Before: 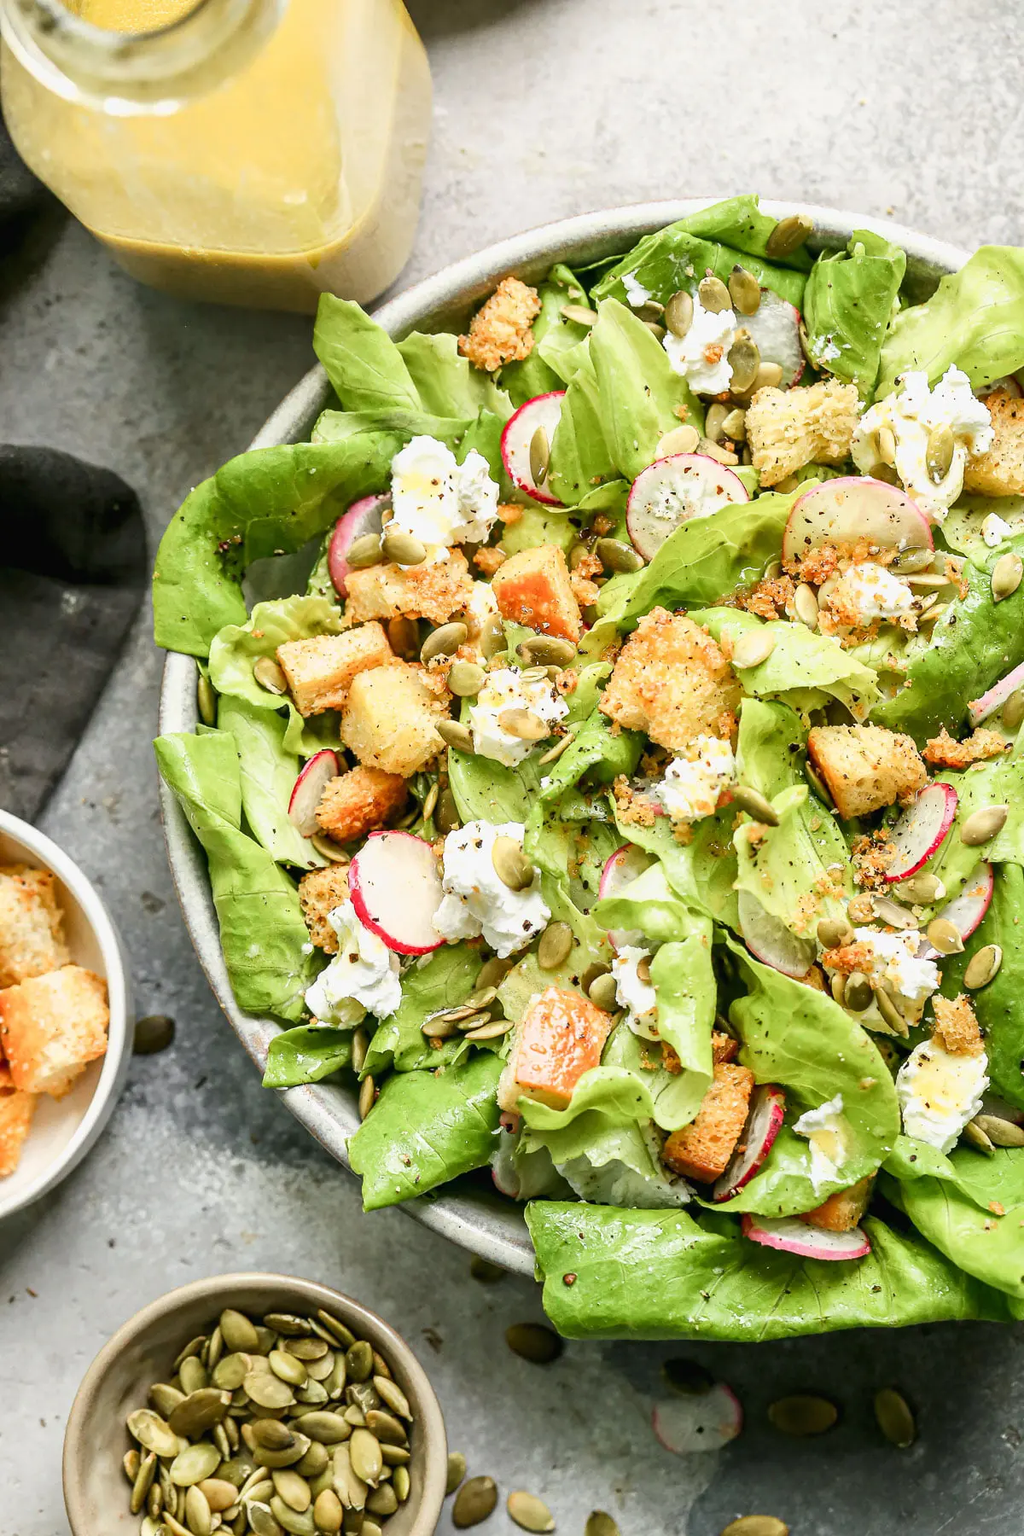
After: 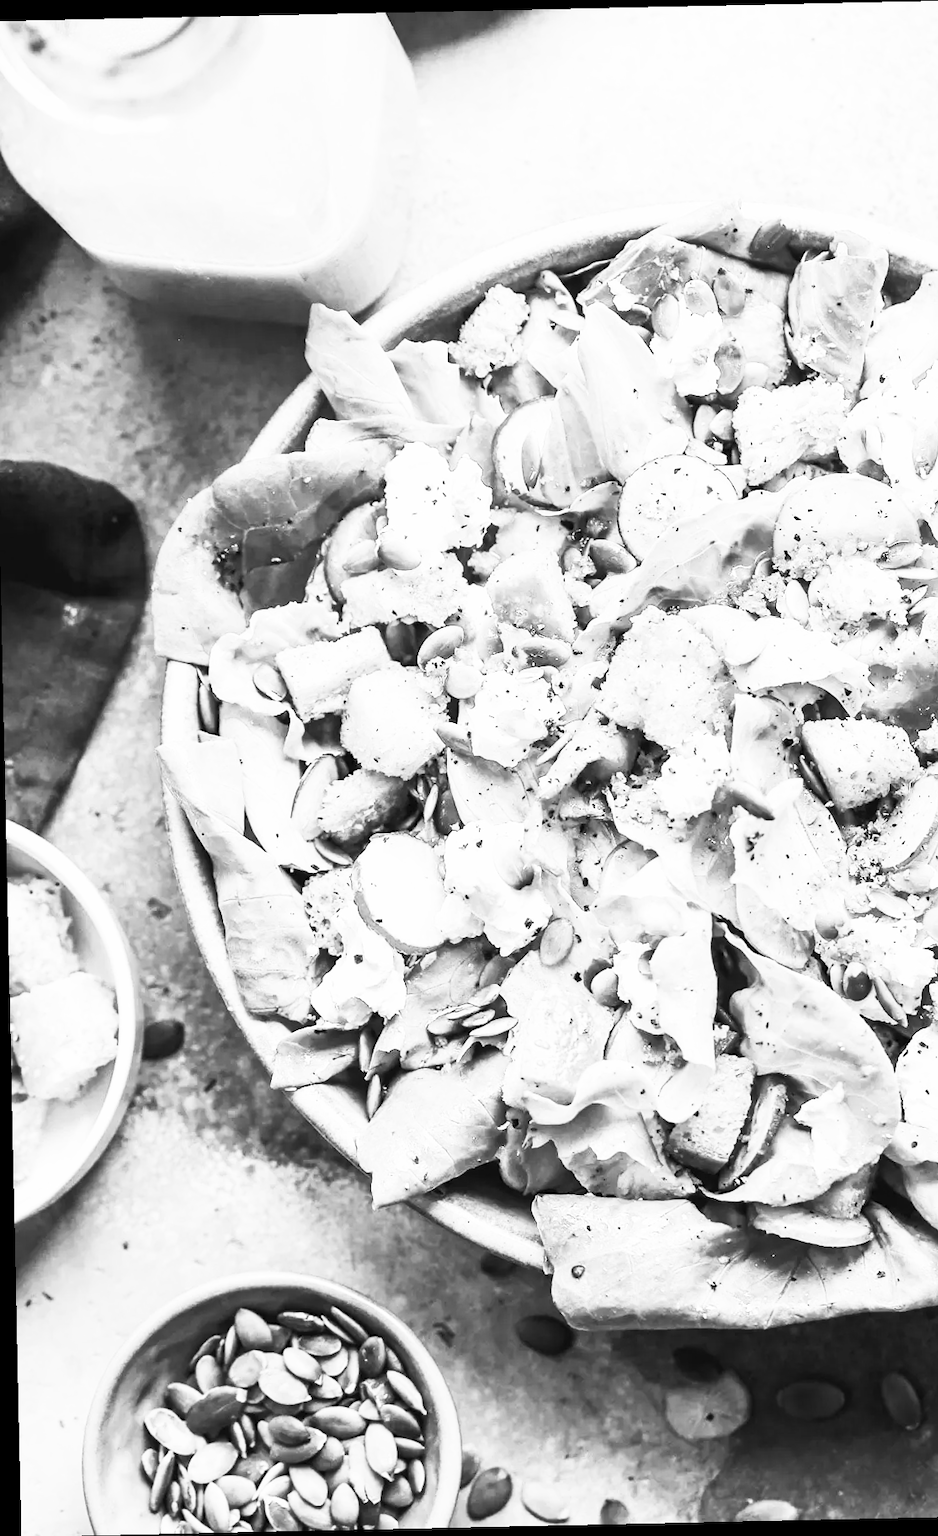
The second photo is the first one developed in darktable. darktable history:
crop and rotate: left 1.088%, right 8.807%
contrast brightness saturation: contrast 0.53, brightness 0.47, saturation -1
rotate and perspective: rotation -1.24°, automatic cropping off
